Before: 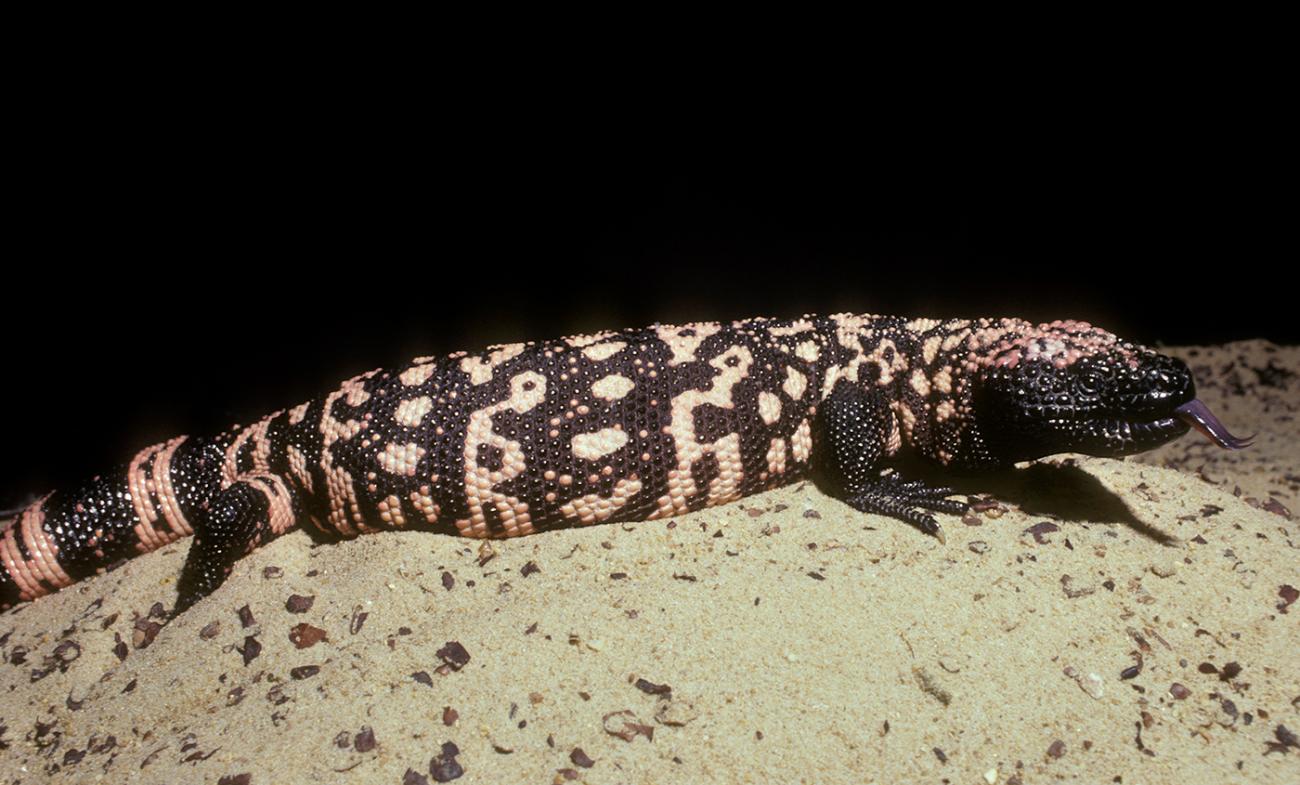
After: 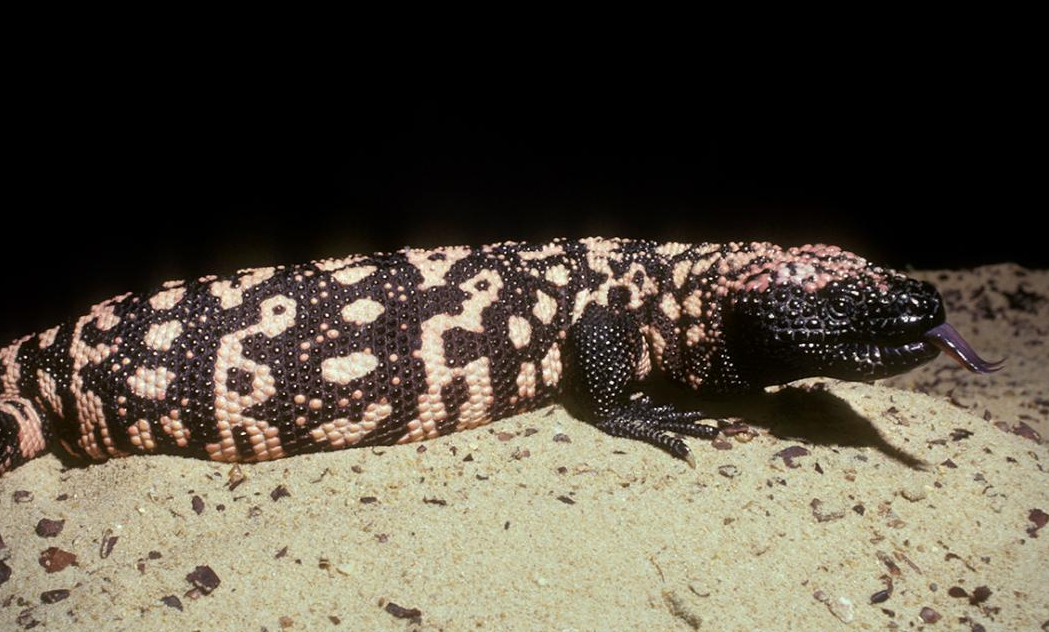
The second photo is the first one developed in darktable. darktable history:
vignetting: fall-off start 91.88%, brightness -0.46, saturation -0.305
exposure: exposure 0.014 EV, compensate highlight preservation false
crop: left 19.249%, top 9.787%, right 0%, bottom 9.641%
local contrast: mode bilateral grid, contrast 15, coarseness 37, detail 105%, midtone range 0.2
